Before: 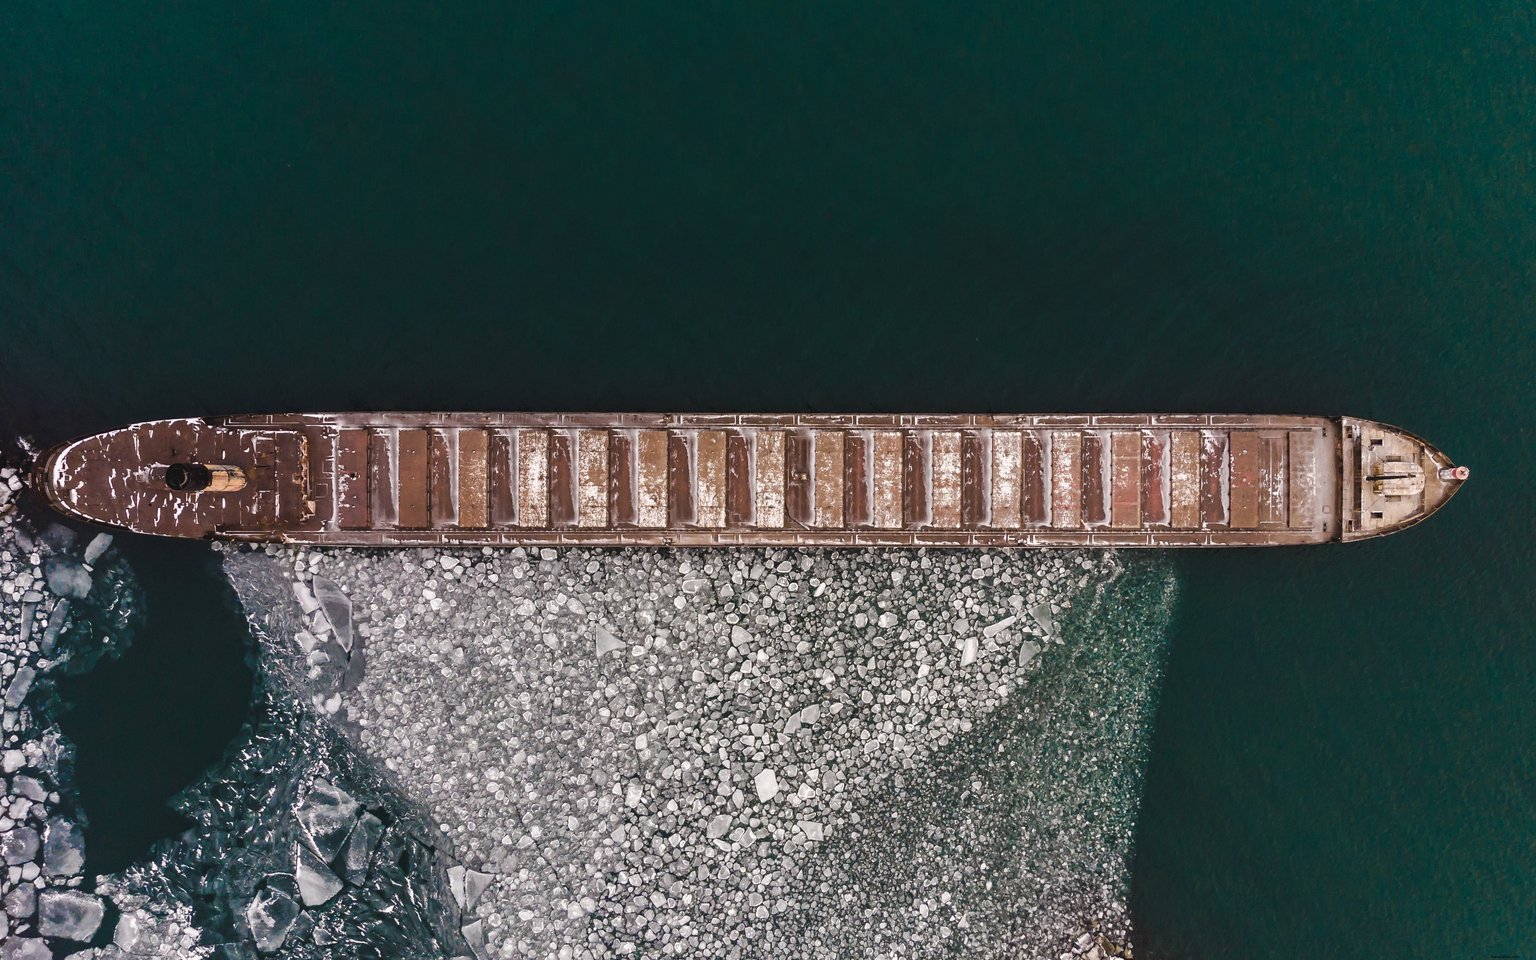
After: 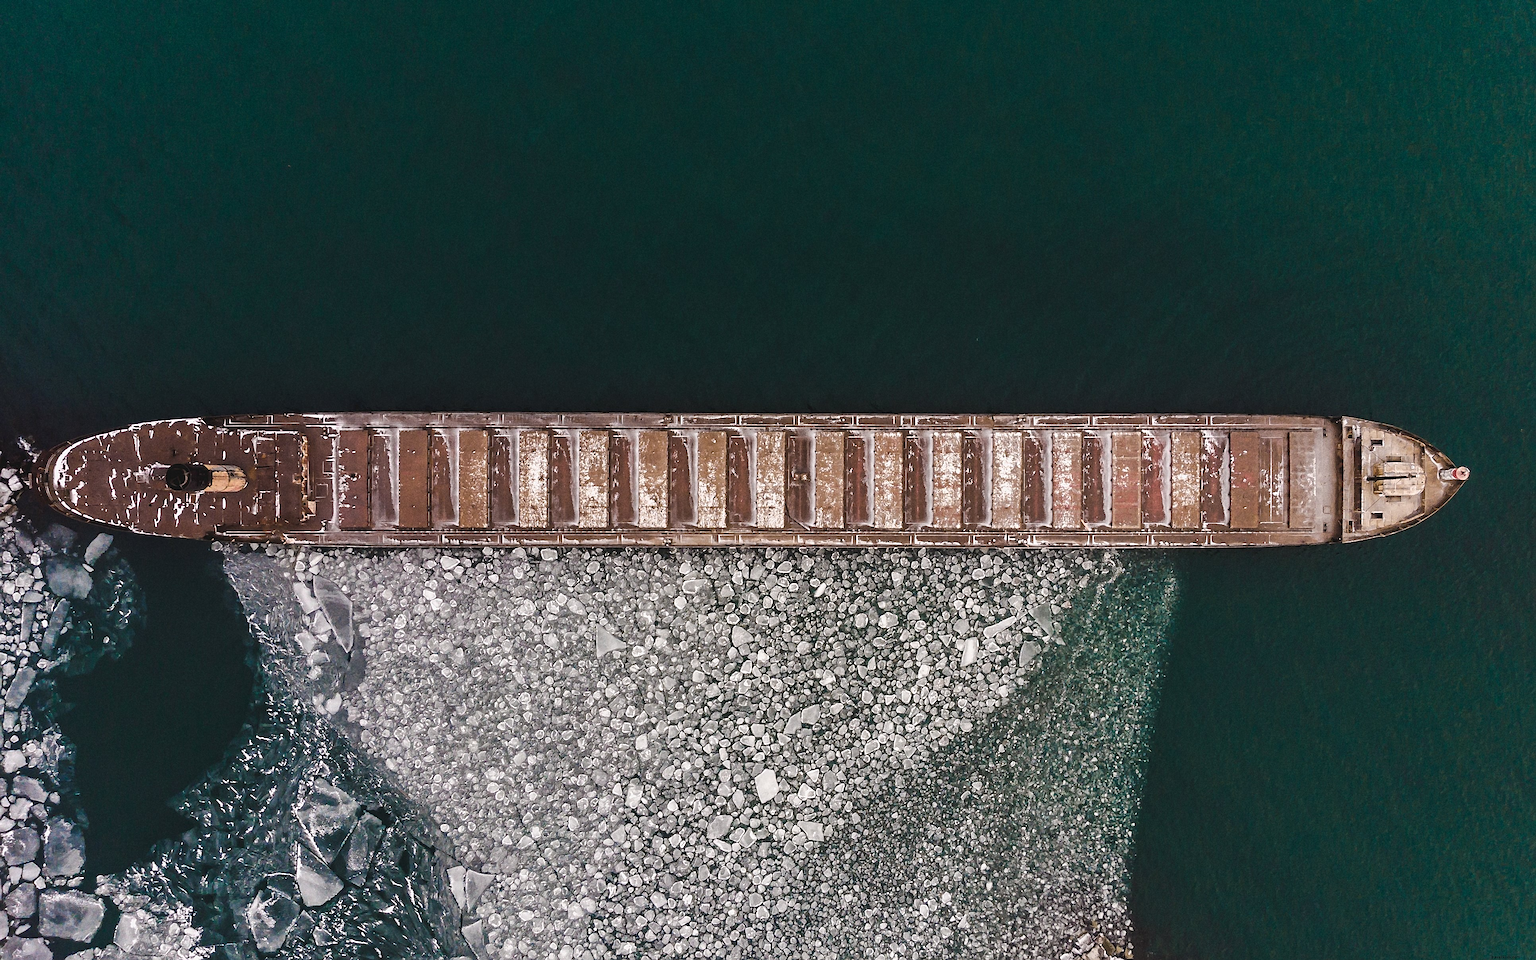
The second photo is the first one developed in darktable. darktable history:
sharpen: on, module defaults
grain: on, module defaults
